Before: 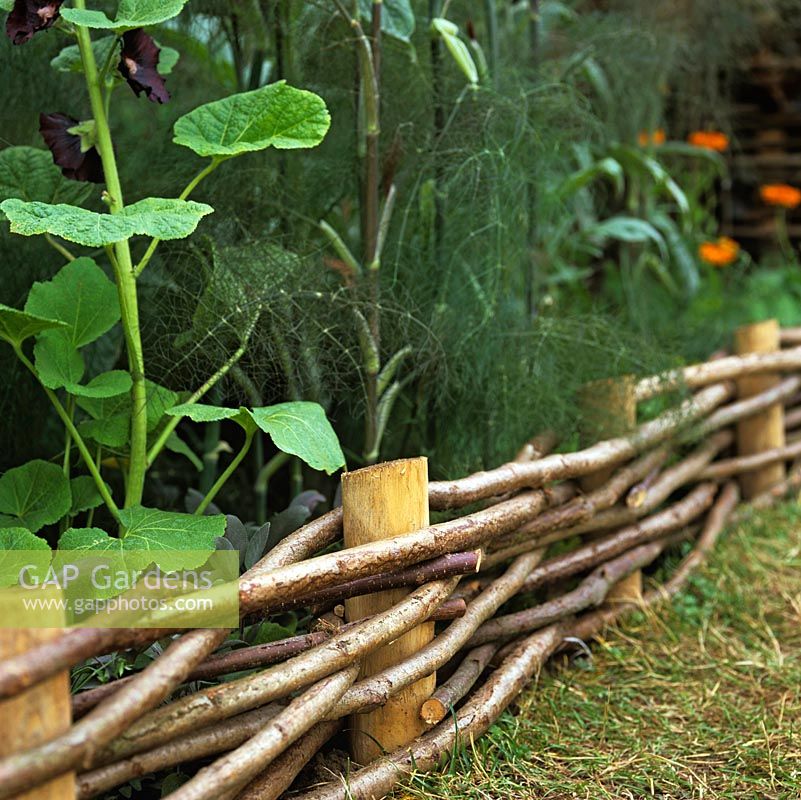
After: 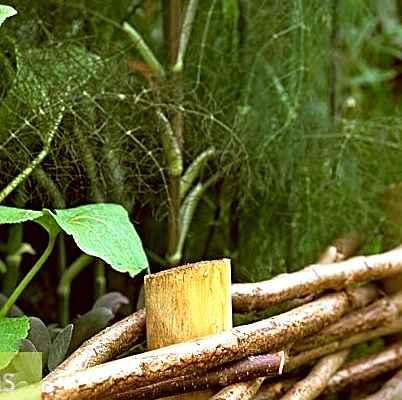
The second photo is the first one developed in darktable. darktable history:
crop: left 24.614%, top 24.853%, right 25.09%, bottom 25.059%
exposure: black level correction 0.005, exposure 0.415 EV, compensate highlight preservation false
color correction: highlights a* -0.381, highlights b* 0.157, shadows a* 4.93, shadows b* 20.1
sharpen: on, module defaults
